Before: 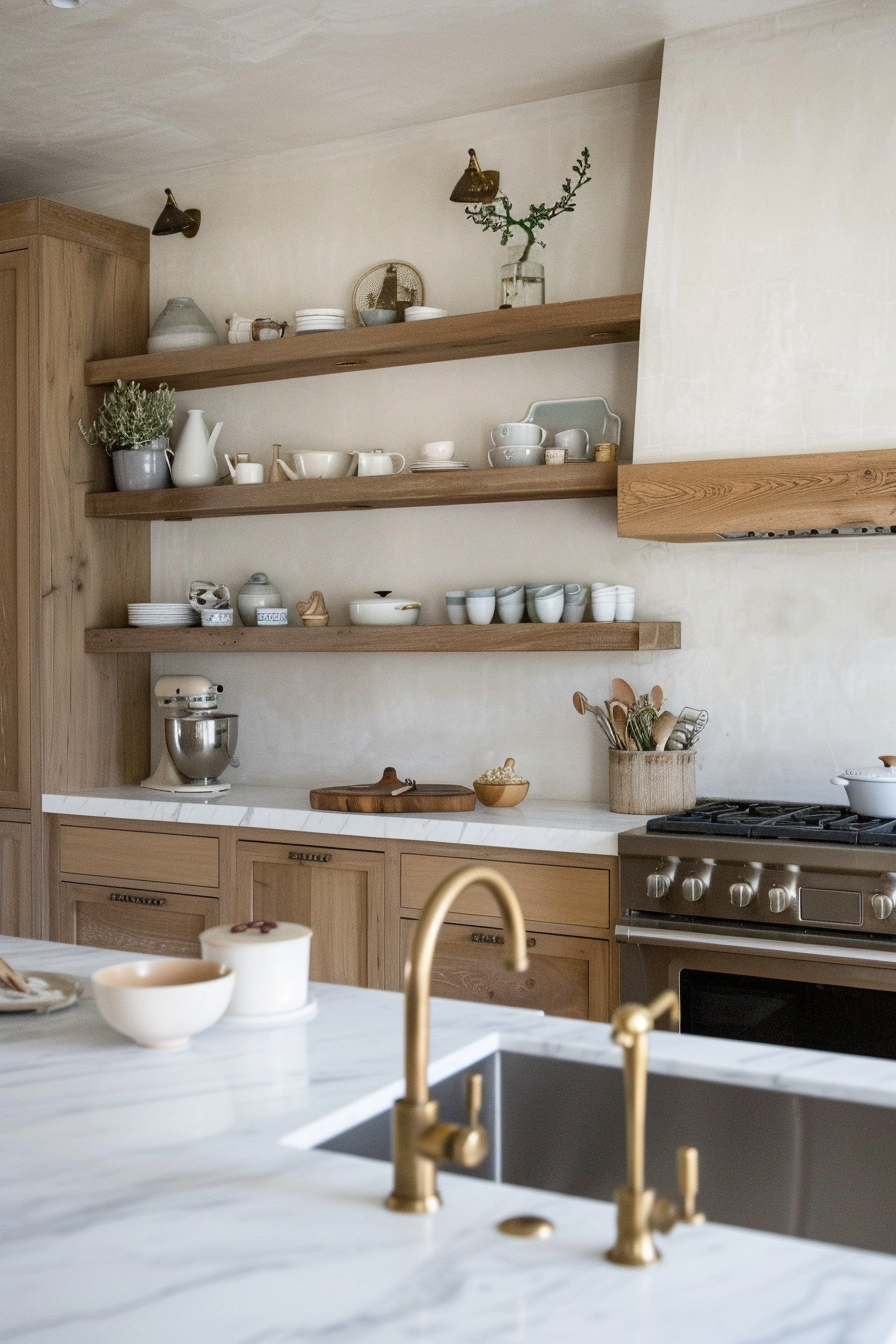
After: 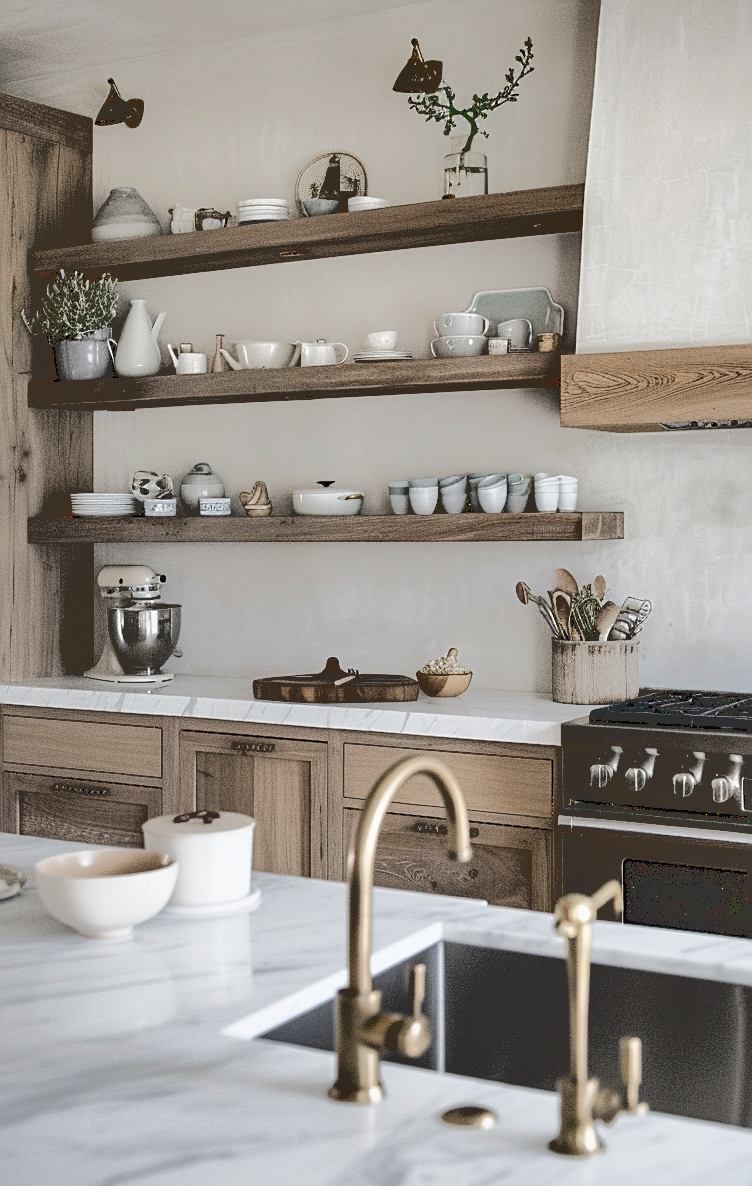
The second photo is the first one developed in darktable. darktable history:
sharpen: on, module defaults
crop: left 6.446%, top 8.188%, right 9.538%, bottom 3.548%
contrast brightness saturation: contrast -0.05, saturation -0.41
base curve: curves: ch0 [(0.065, 0.026) (0.236, 0.358) (0.53, 0.546) (0.777, 0.841) (0.924, 0.992)], preserve colors average RGB
shadows and highlights: shadows 53, soften with gaussian
local contrast: mode bilateral grid, contrast 100, coarseness 100, detail 108%, midtone range 0.2
